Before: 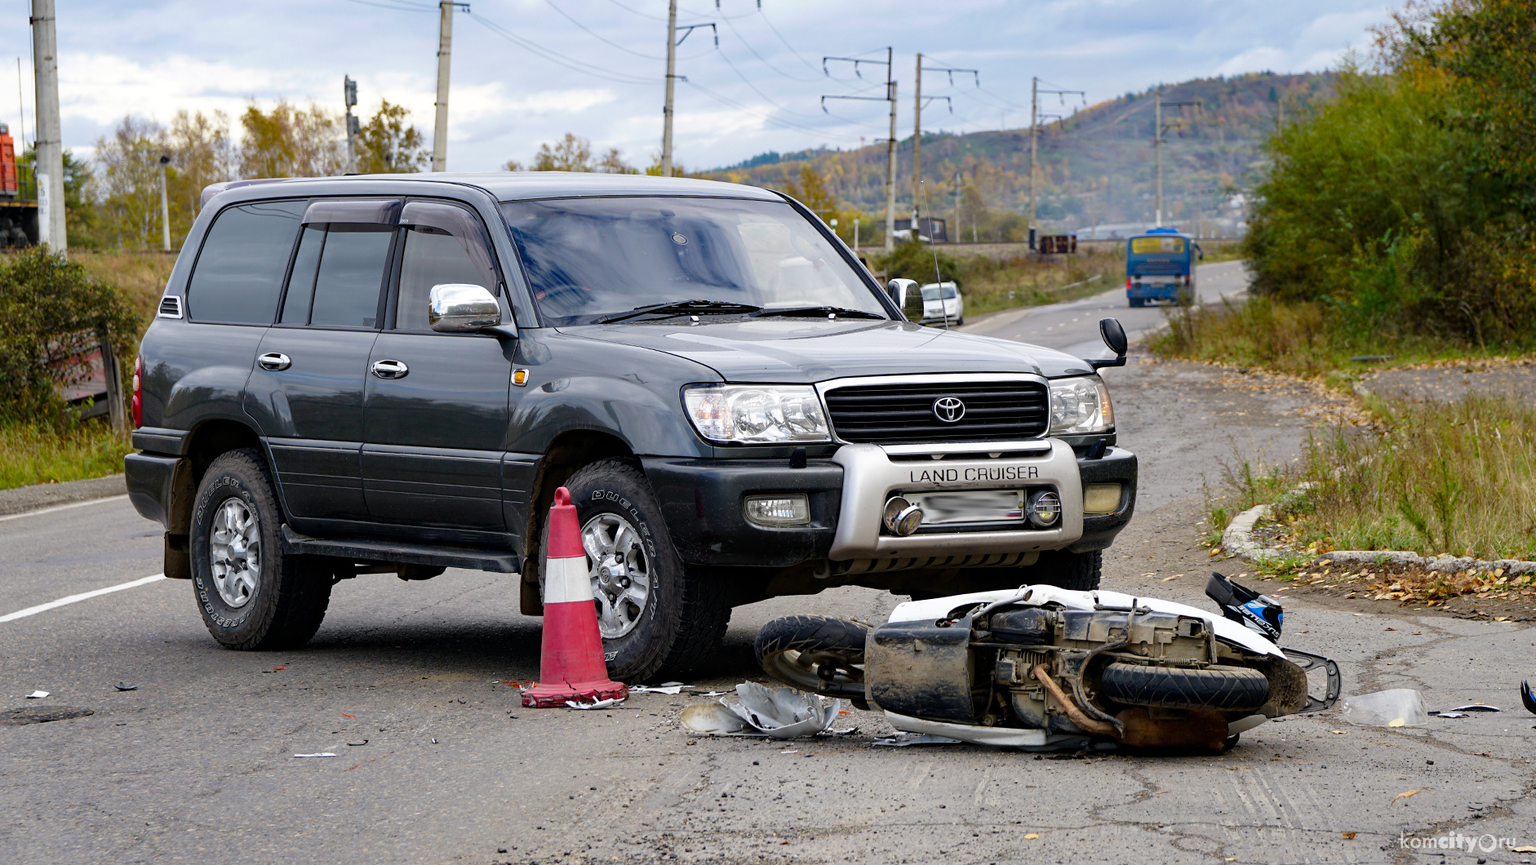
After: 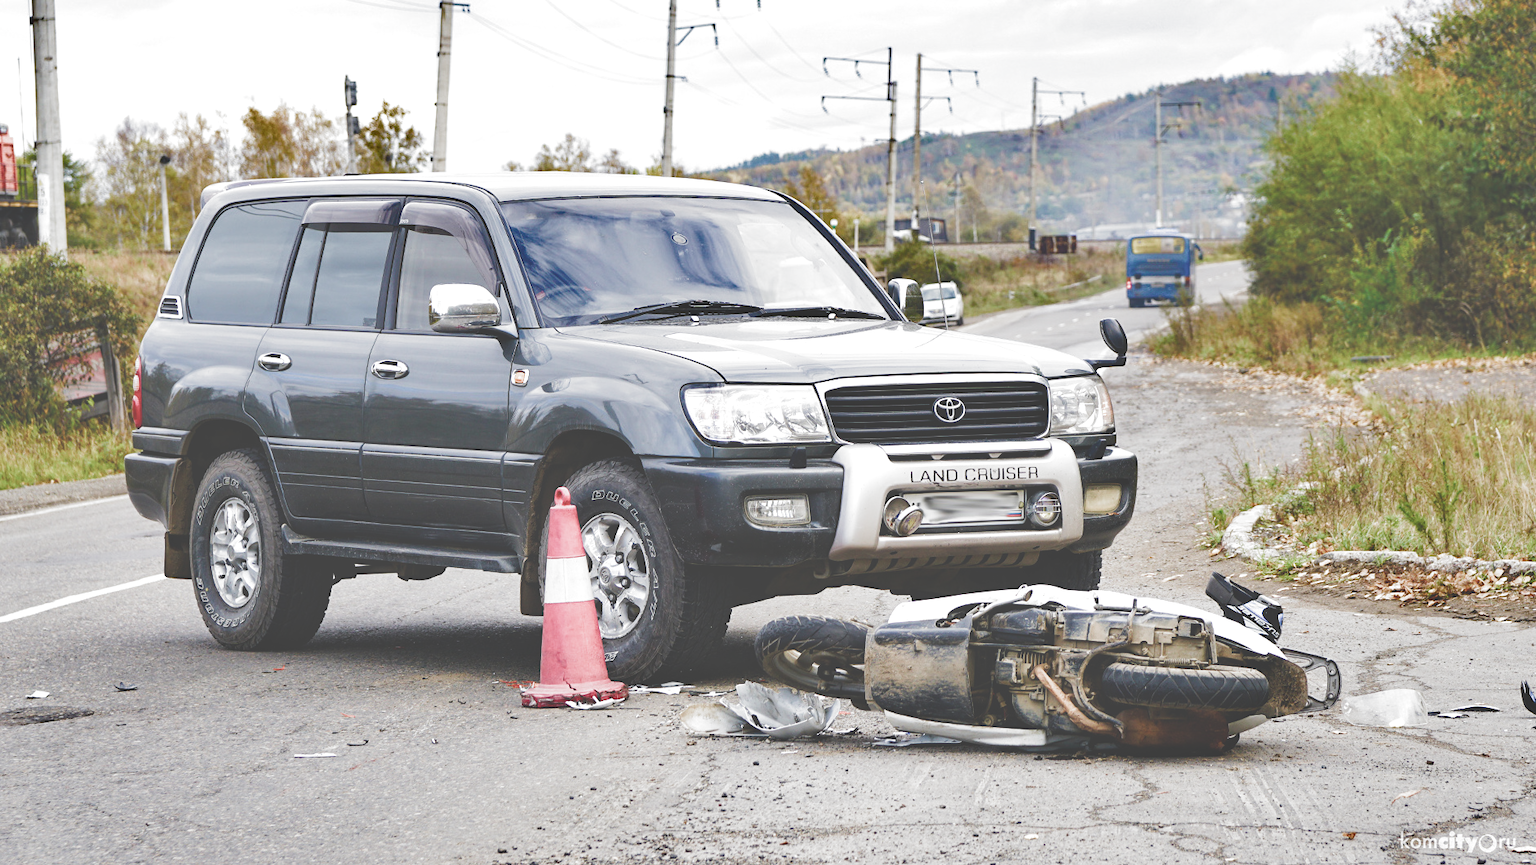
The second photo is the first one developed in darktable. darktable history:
filmic rgb: black relative exposure -14.32 EV, white relative exposure 3.35 EV, hardness 7.89, contrast 0.986, color science v5 (2021), contrast in shadows safe, contrast in highlights safe
shadows and highlights: low approximation 0.01, soften with gaussian
exposure: black level correction -0.023, exposure 1.396 EV, compensate exposure bias true, compensate highlight preservation false
